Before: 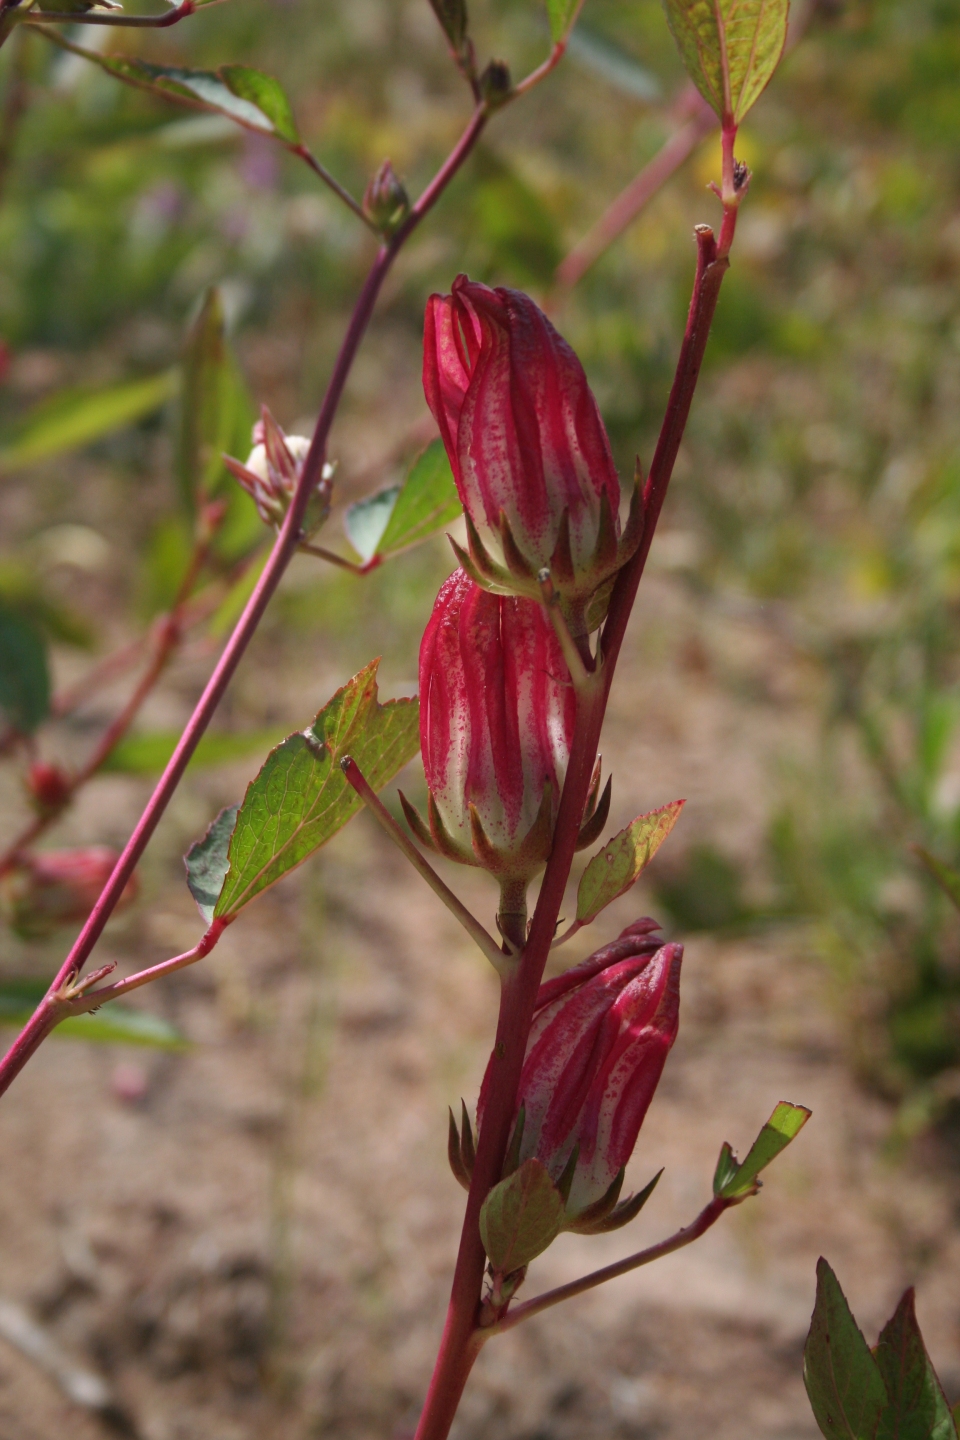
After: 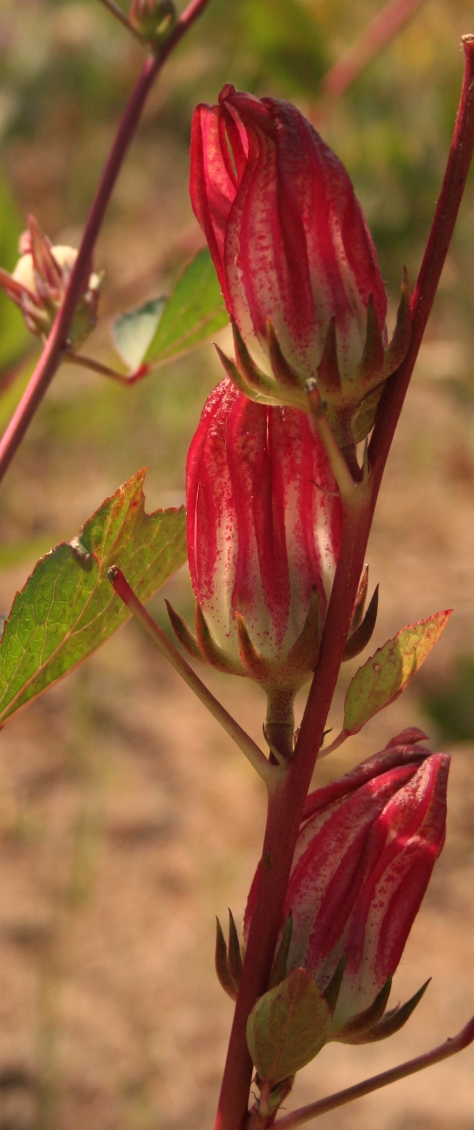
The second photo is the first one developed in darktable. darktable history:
white balance: red 1.138, green 0.996, blue 0.812
crop and rotate: angle 0.02°, left 24.353%, top 13.219%, right 26.156%, bottom 8.224%
